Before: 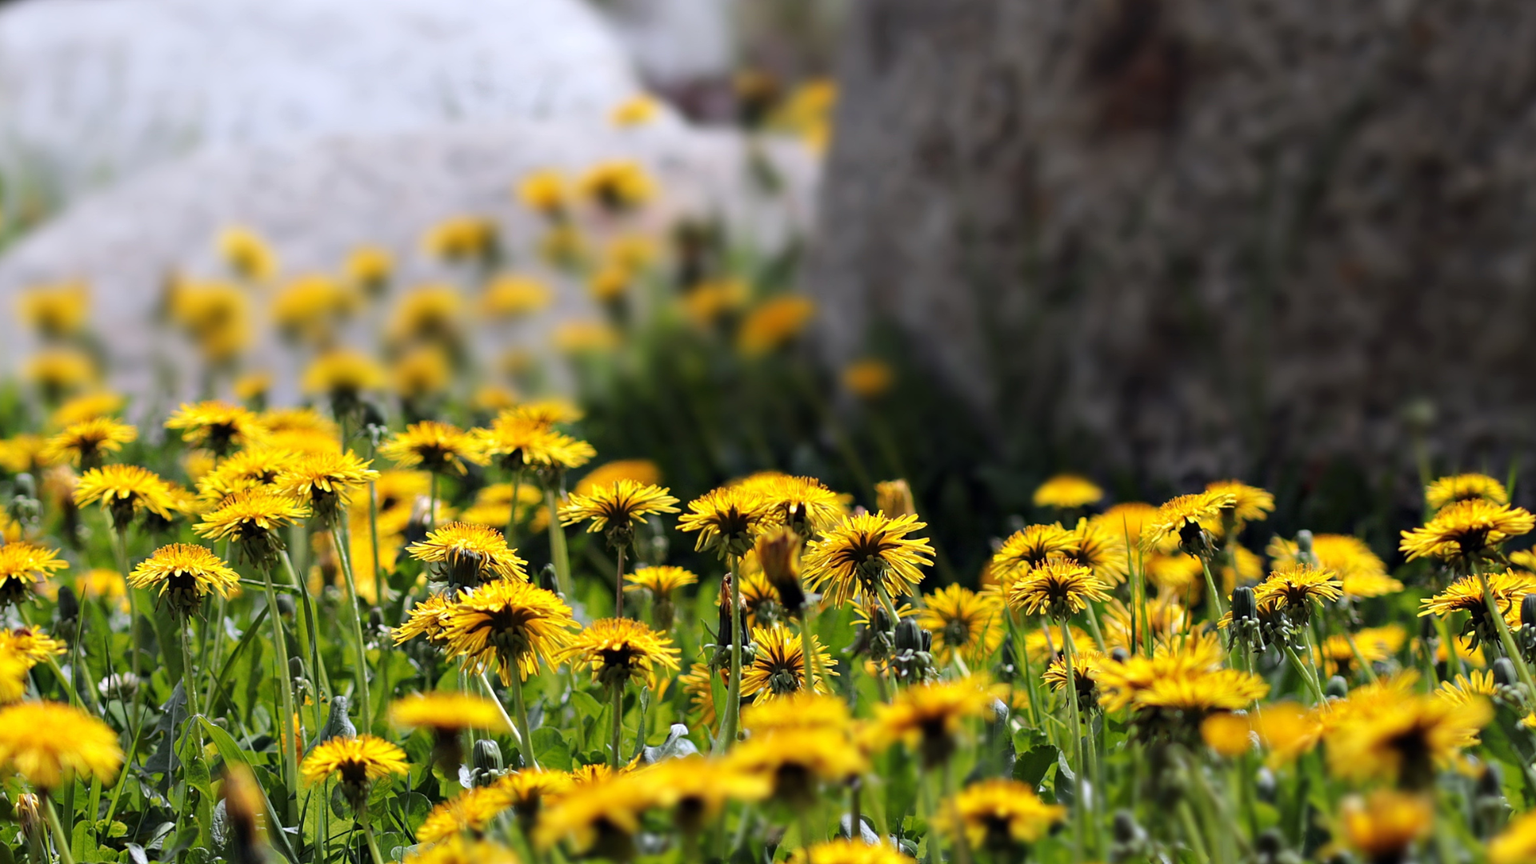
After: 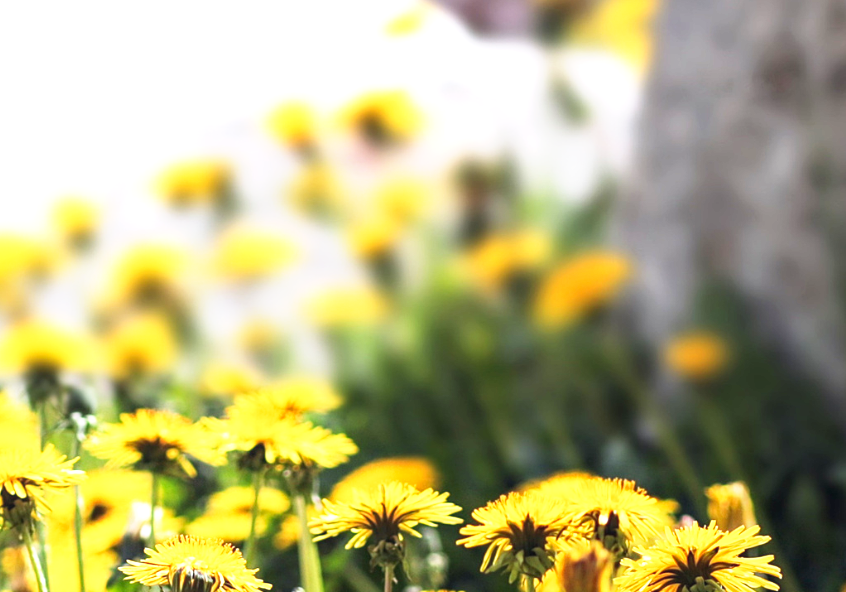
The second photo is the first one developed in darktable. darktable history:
crop: left 20.248%, top 10.86%, right 35.675%, bottom 34.321%
exposure: black level correction 0, exposure 1.173 EV, compensate exposure bias true, compensate highlight preservation false
base curve: curves: ch0 [(0, 0) (0.688, 0.865) (1, 1)], preserve colors none
local contrast: detail 110%
